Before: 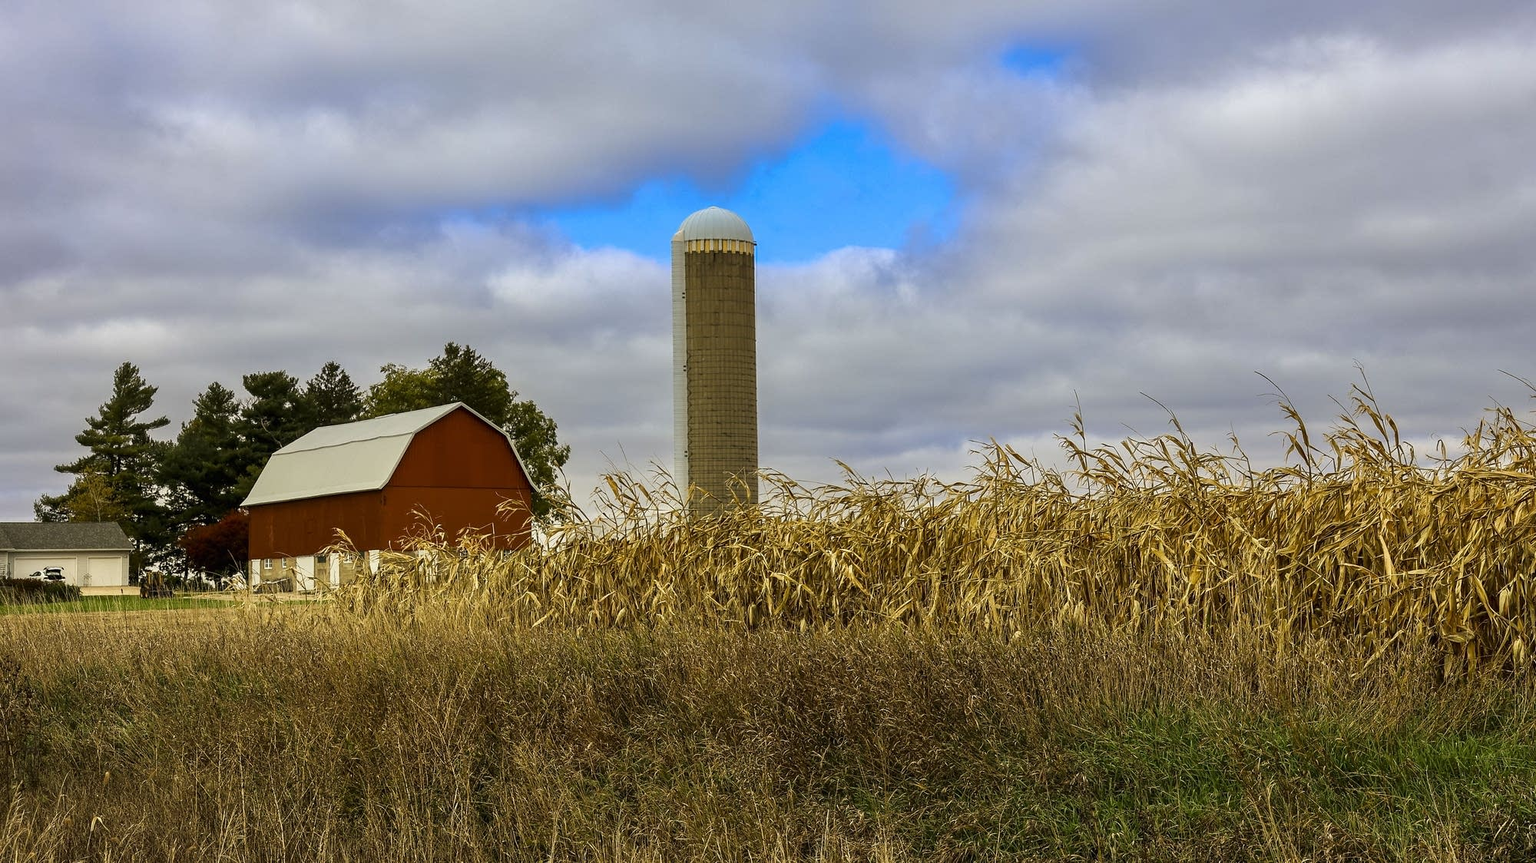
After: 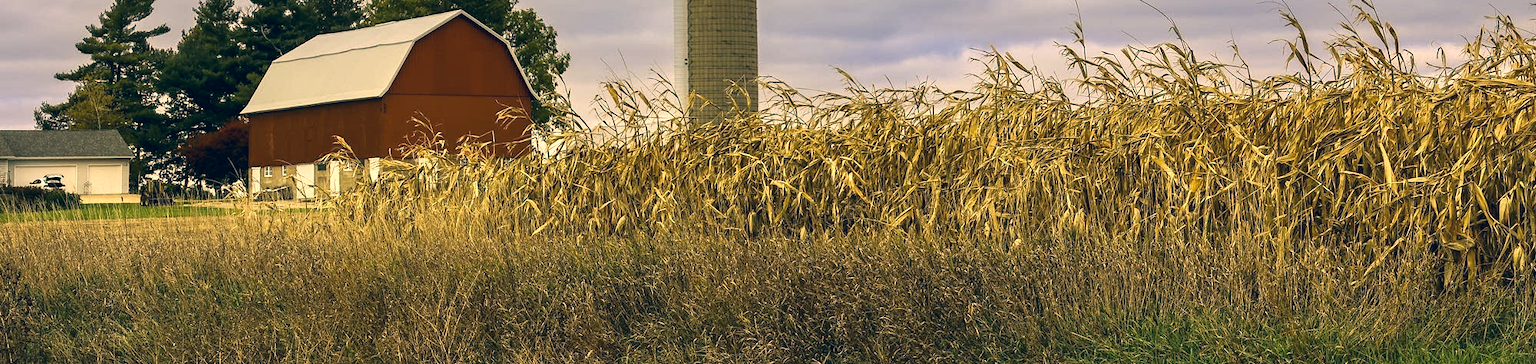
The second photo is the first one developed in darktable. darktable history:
color correction: highlights a* 10.33, highlights b* 14.6, shadows a* -9.75, shadows b* -14.98
exposure: black level correction 0, exposure 0.4 EV, compensate exposure bias true, compensate highlight preservation false
crop: top 45.475%, bottom 12.193%
